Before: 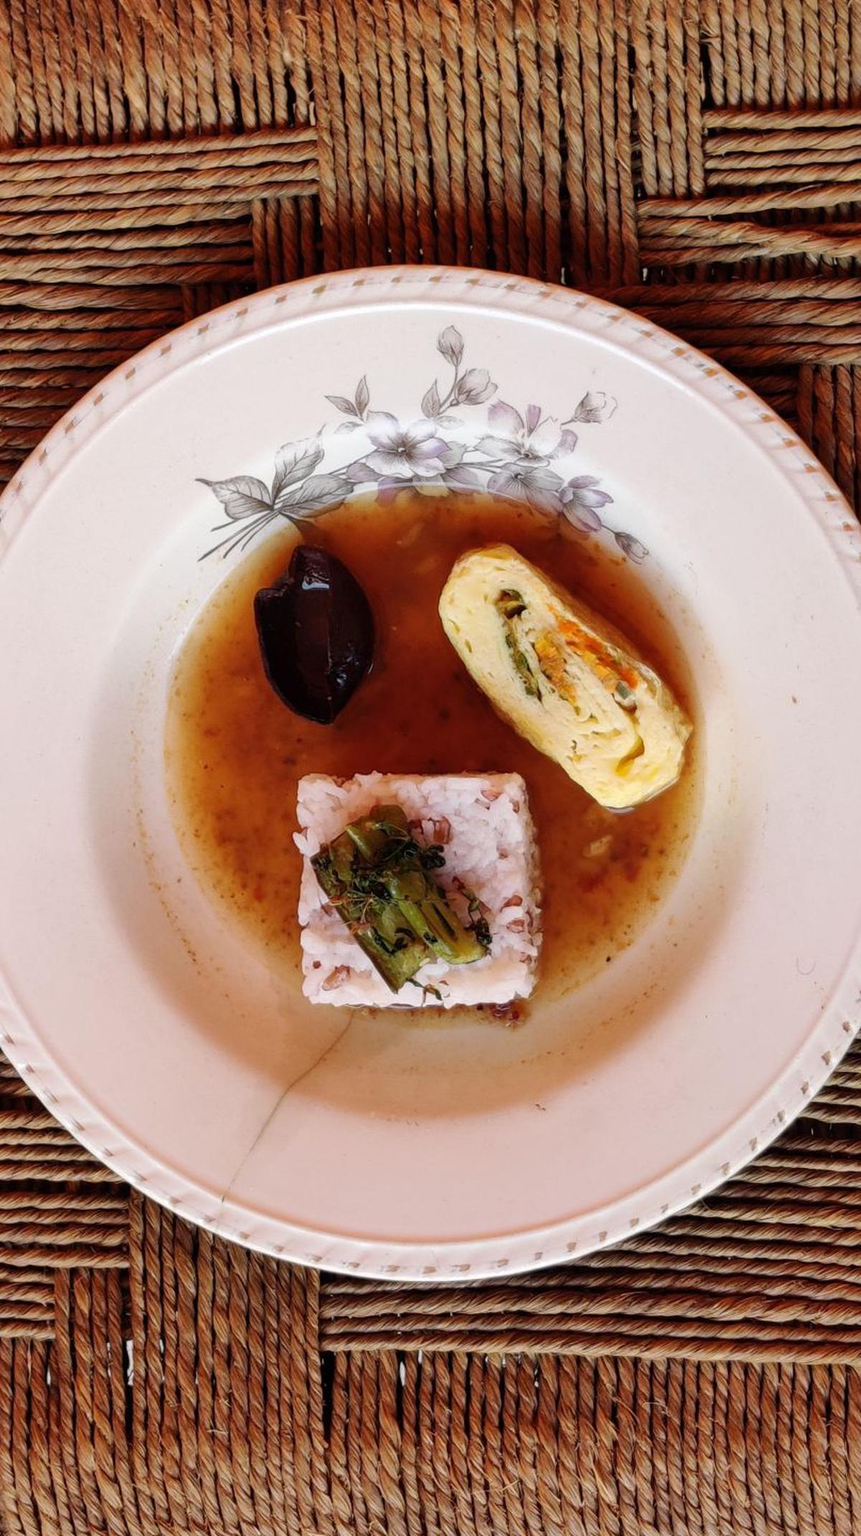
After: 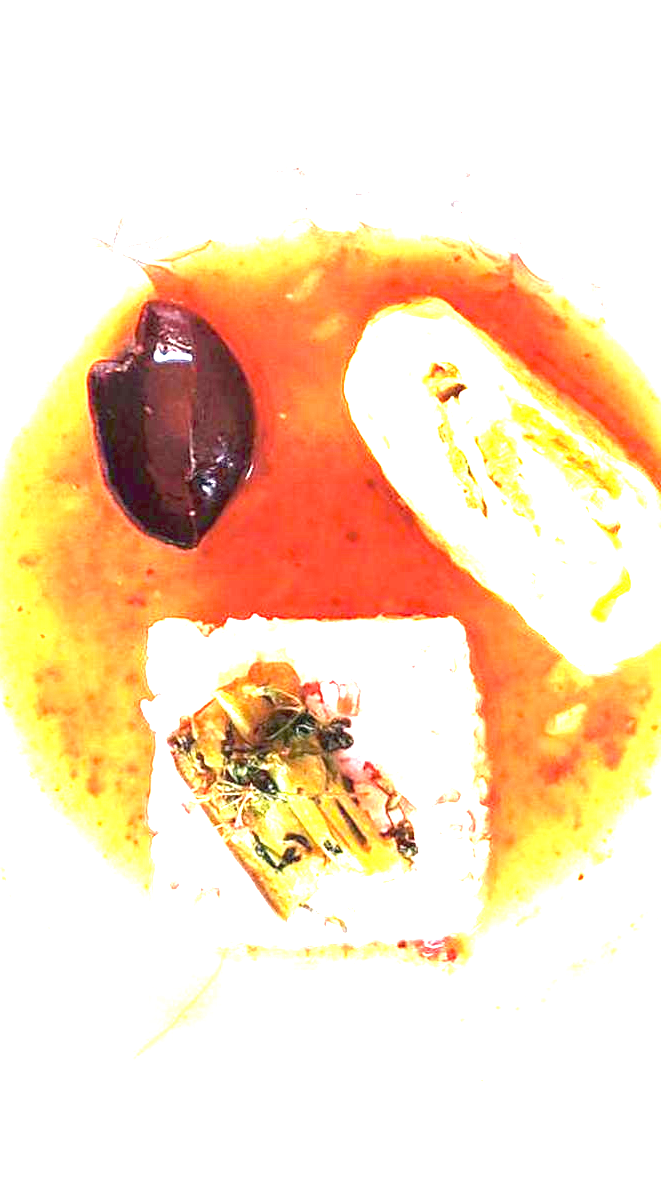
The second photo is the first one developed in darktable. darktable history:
exposure: black level correction 0, exposure 3.925 EV, compensate highlight preservation false
crop and rotate: left 22.277%, top 21.503%, right 22.632%, bottom 22.5%
